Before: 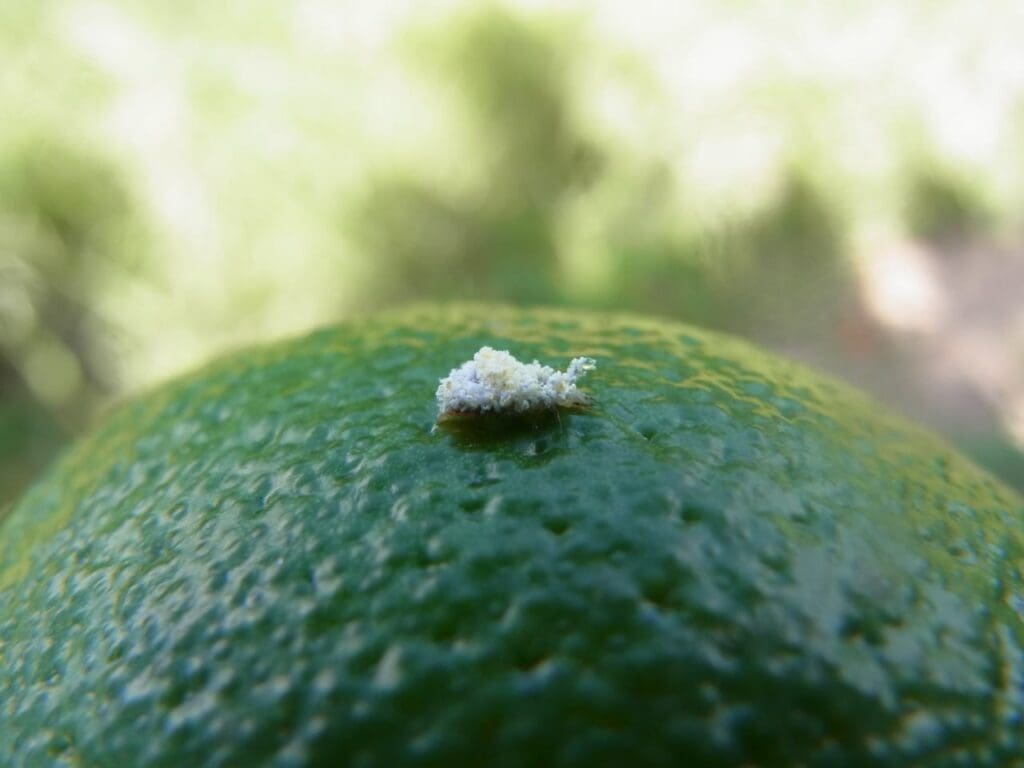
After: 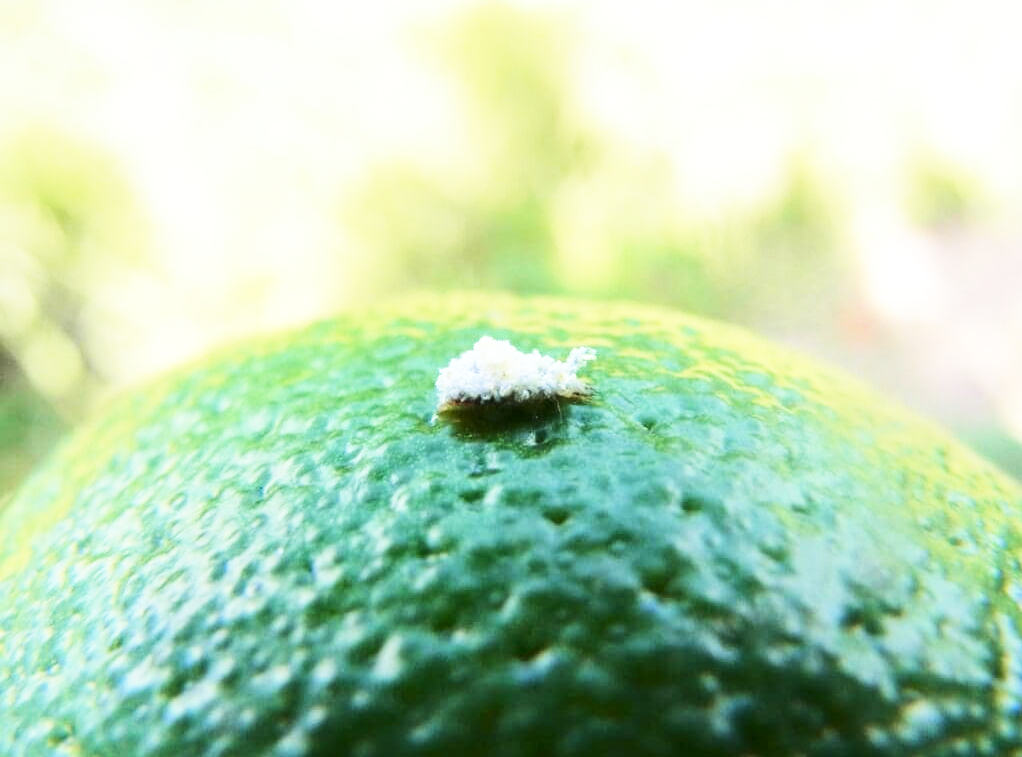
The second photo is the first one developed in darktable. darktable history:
local contrast: highlights 102%, shadows 100%, detail 119%, midtone range 0.2
crop: top 1.349%, right 0.11%
tone equalizer: -7 EV 0.165 EV, -6 EV 0.605 EV, -5 EV 1.14 EV, -4 EV 1.36 EV, -3 EV 1.14 EV, -2 EV 0.6 EV, -1 EV 0.159 EV, edges refinement/feathering 500, mask exposure compensation -1.57 EV, preserve details no
base curve: curves: ch0 [(0, 0) (0.557, 0.834) (1, 1)], preserve colors none
